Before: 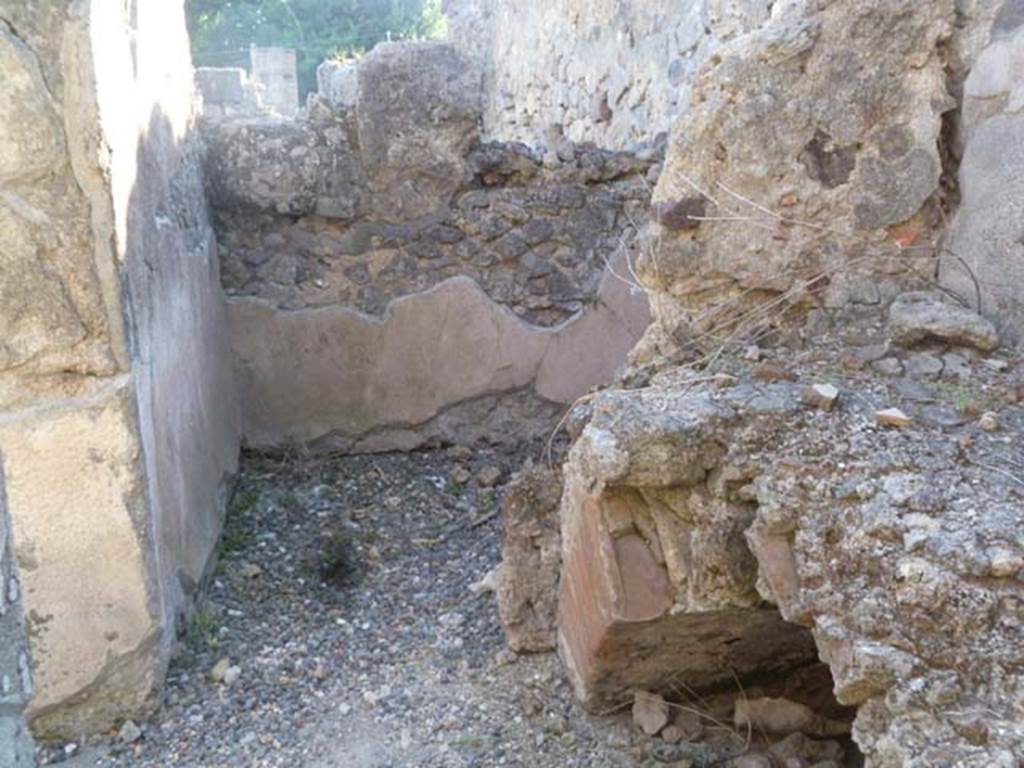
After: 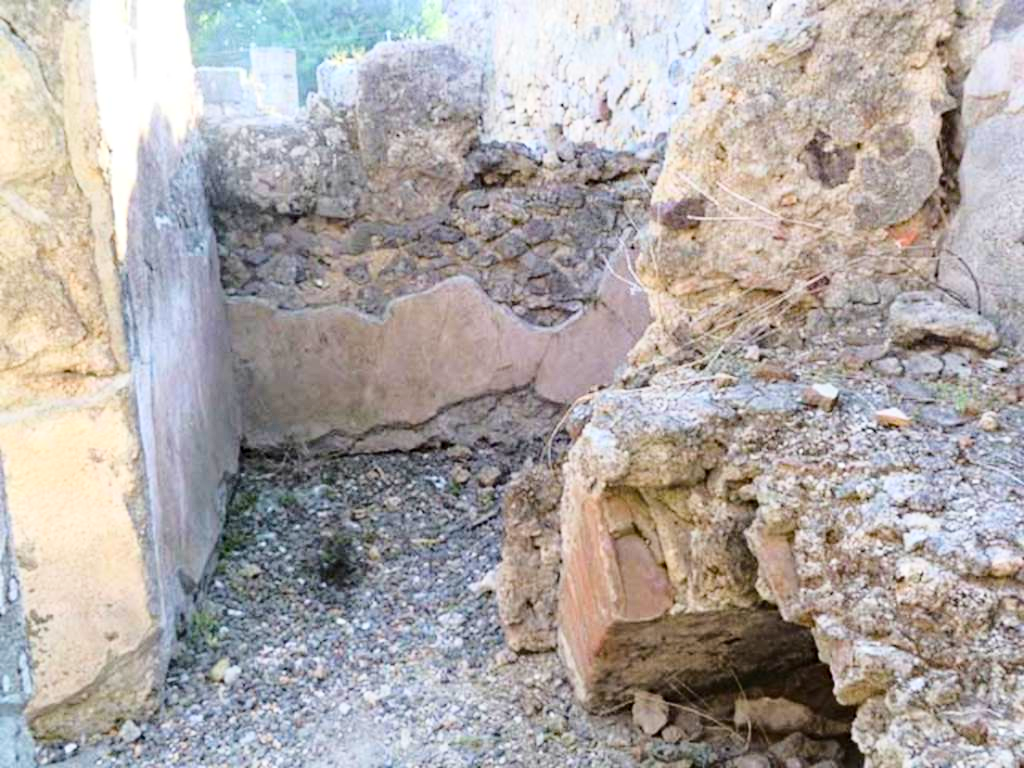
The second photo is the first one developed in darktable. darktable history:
base curve: curves: ch0 [(0, 0) (0.028, 0.03) (0.121, 0.232) (0.46, 0.748) (0.859, 0.968) (1, 1)]
haze removal: strength 0.302, distance 0.246, compatibility mode true, adaptive false
